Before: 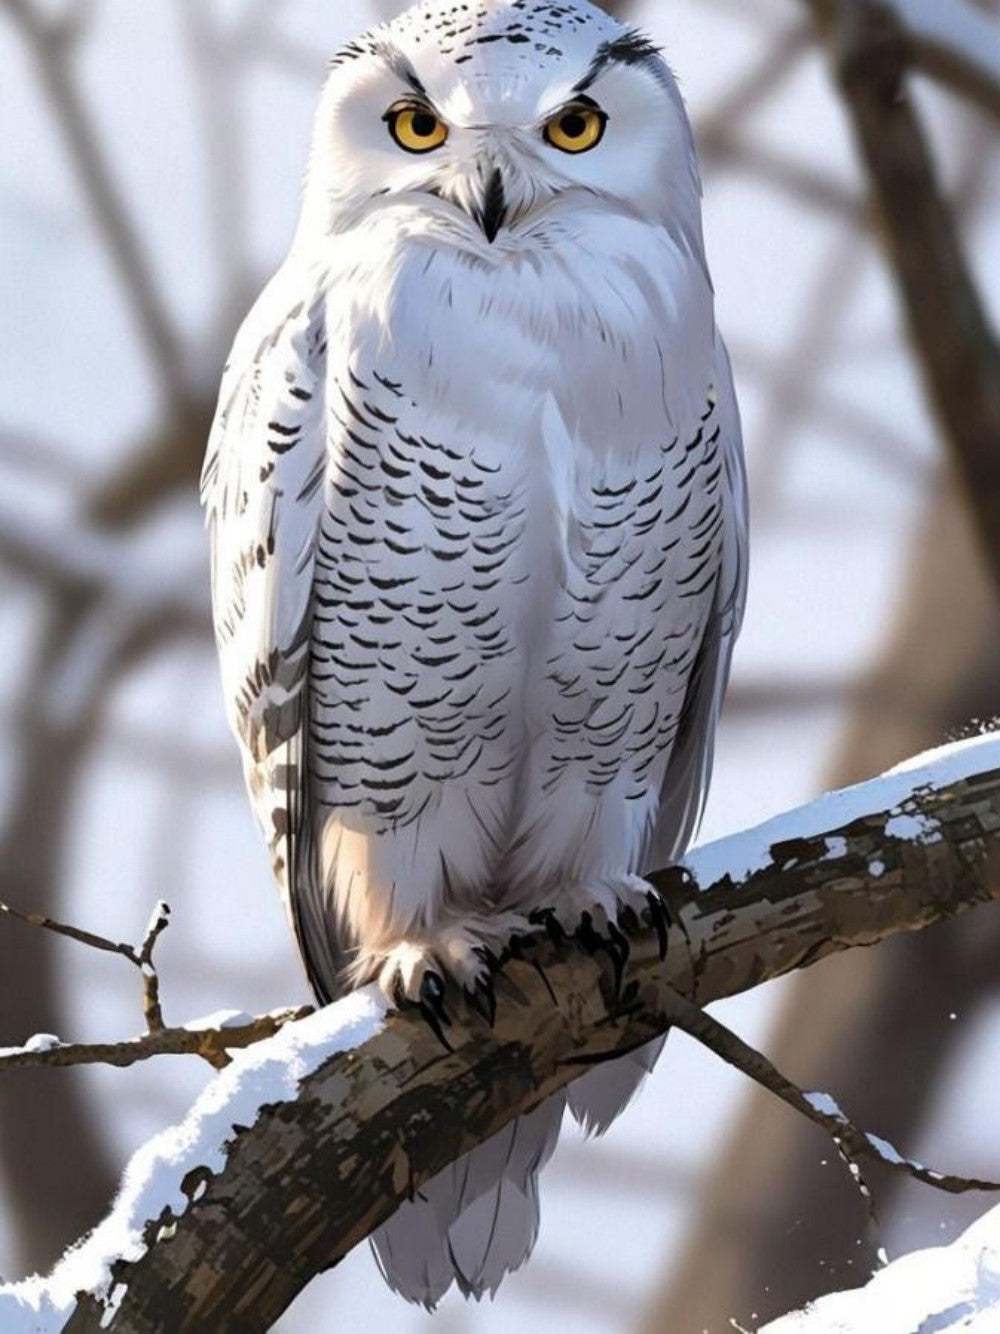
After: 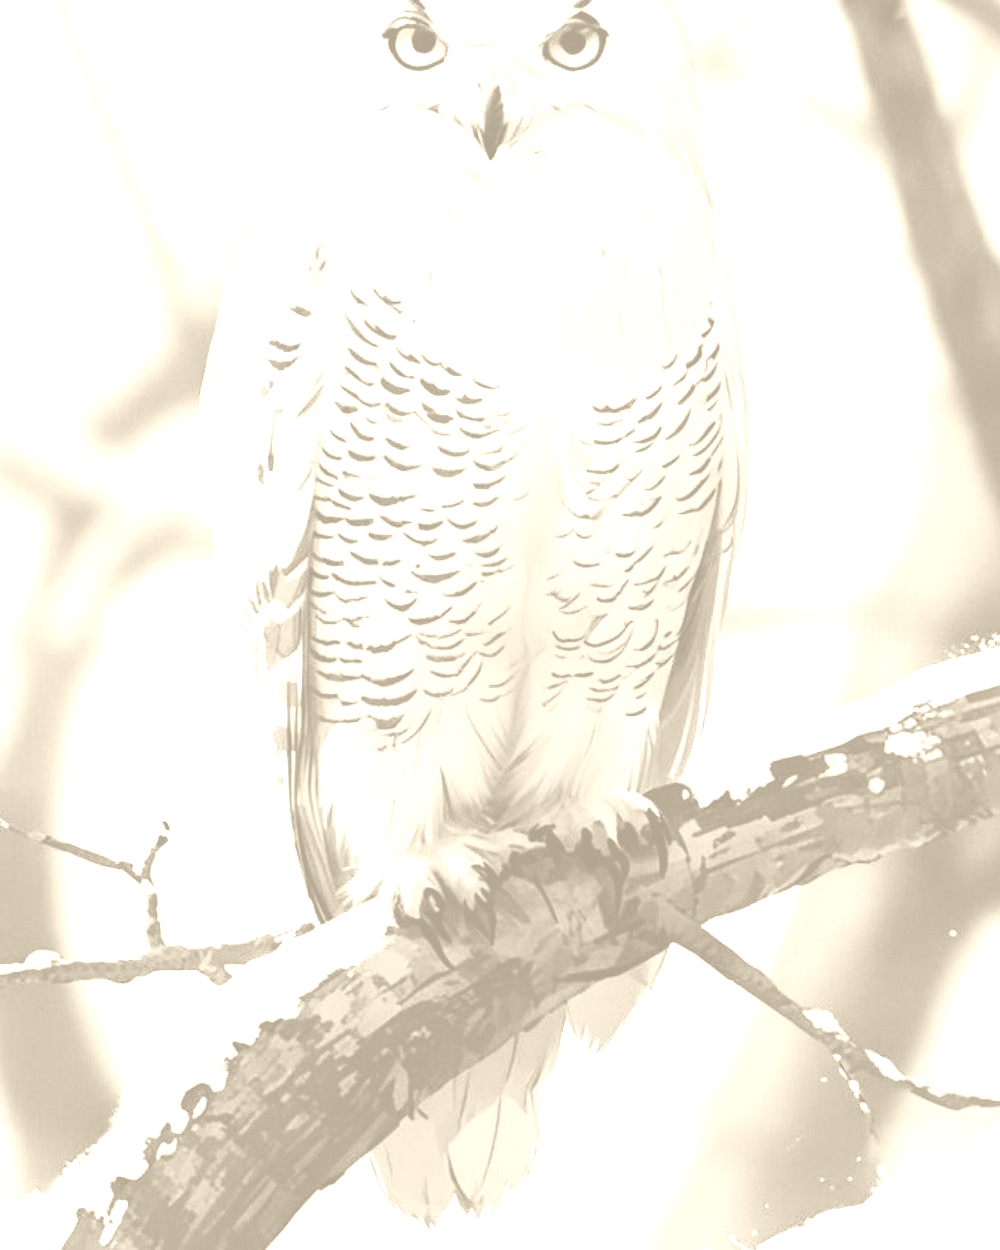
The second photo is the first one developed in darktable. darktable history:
crop and rotate: top 6.25%
colorize: hue 36°, saturation 71%, lightness 80.79%
base curve: curves: ch0 [(0, 0) (0.028, 0.03) (0.121, 0.232) (0.46, 0.748) (0.859, 0.968) (1, 1)], preserve colors none
